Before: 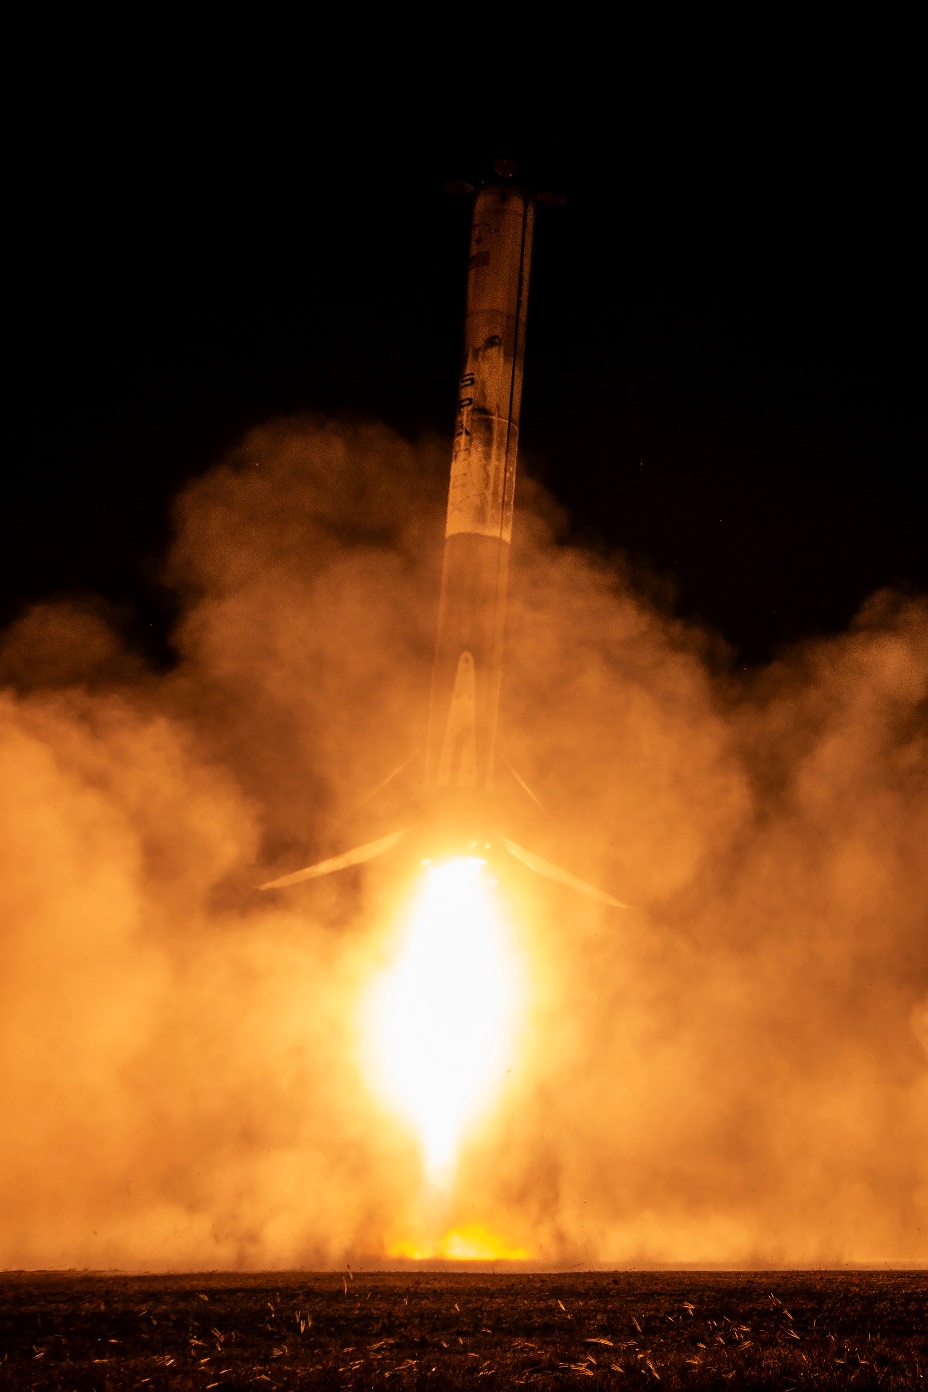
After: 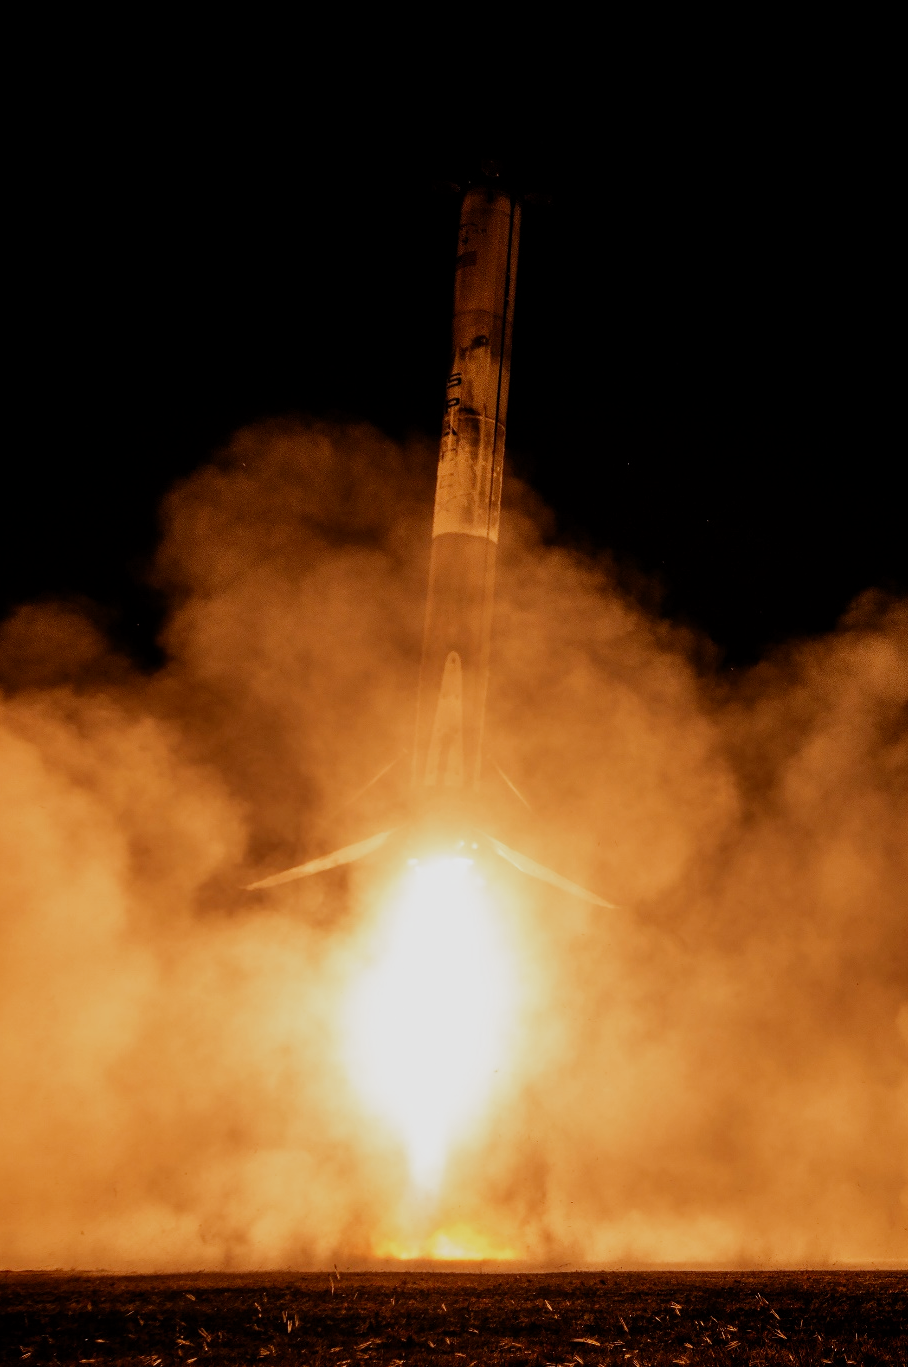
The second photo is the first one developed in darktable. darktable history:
filmic rgb: black relative exposure -14.26 EV, white relative exposure 3.39 EV, hardness 7.94, contrast 0.987, preserve chrominance no, color science v4 (2020), contrast in shadows soft
crop and rotate: left 1.481%, right 0.624%, bottom 1.743%
